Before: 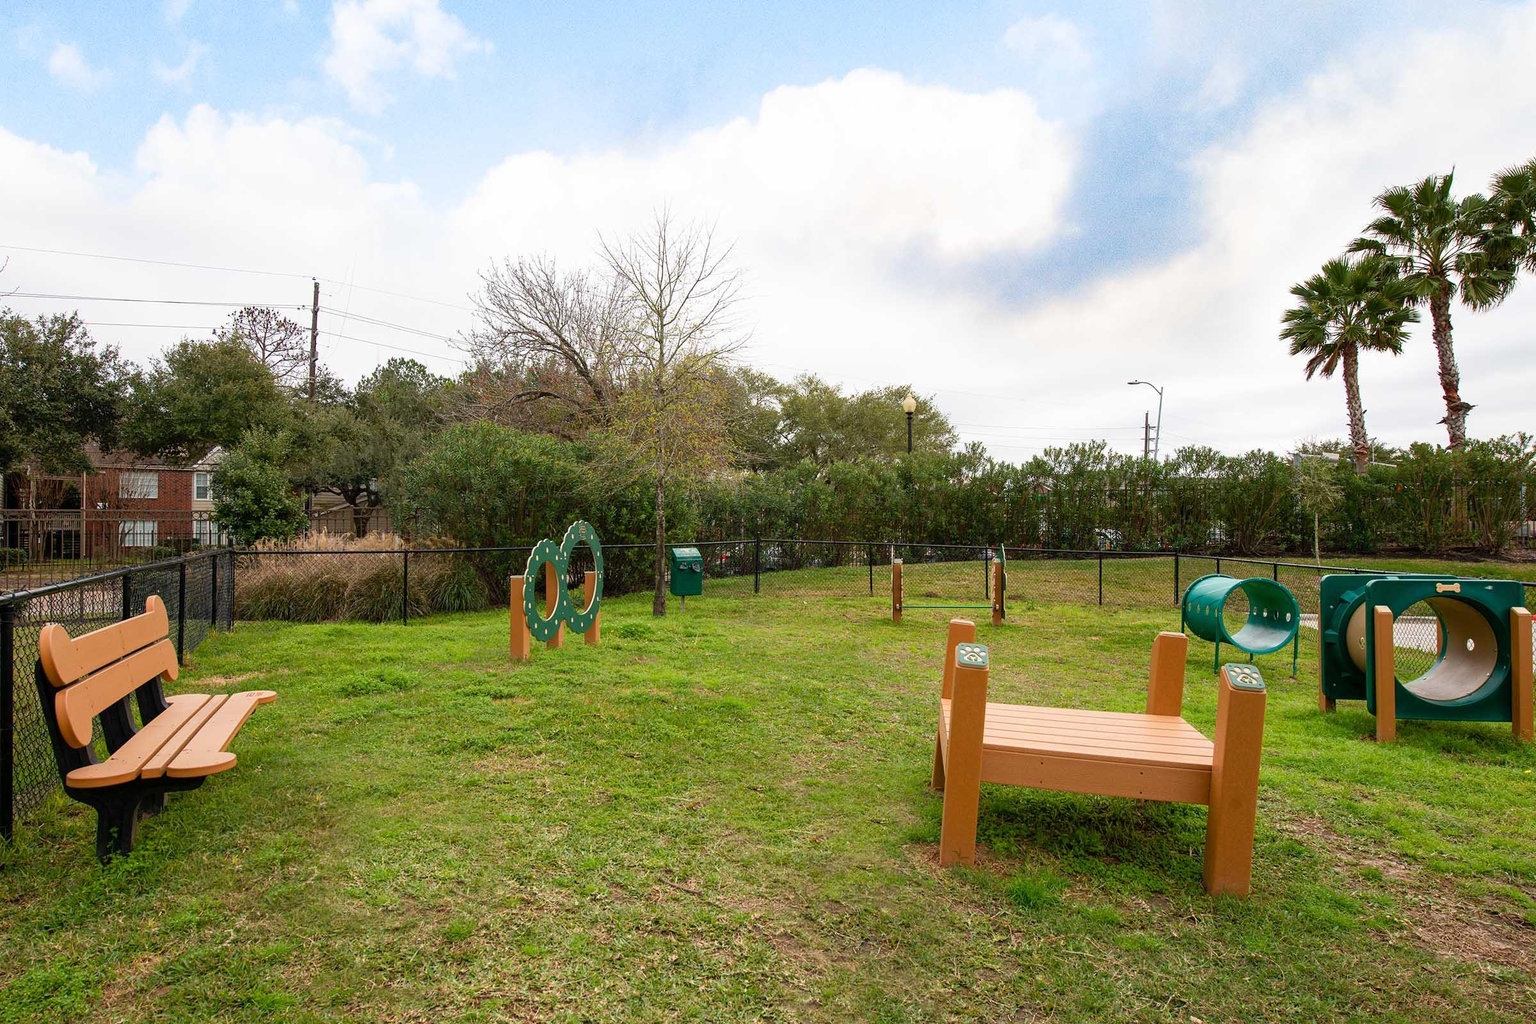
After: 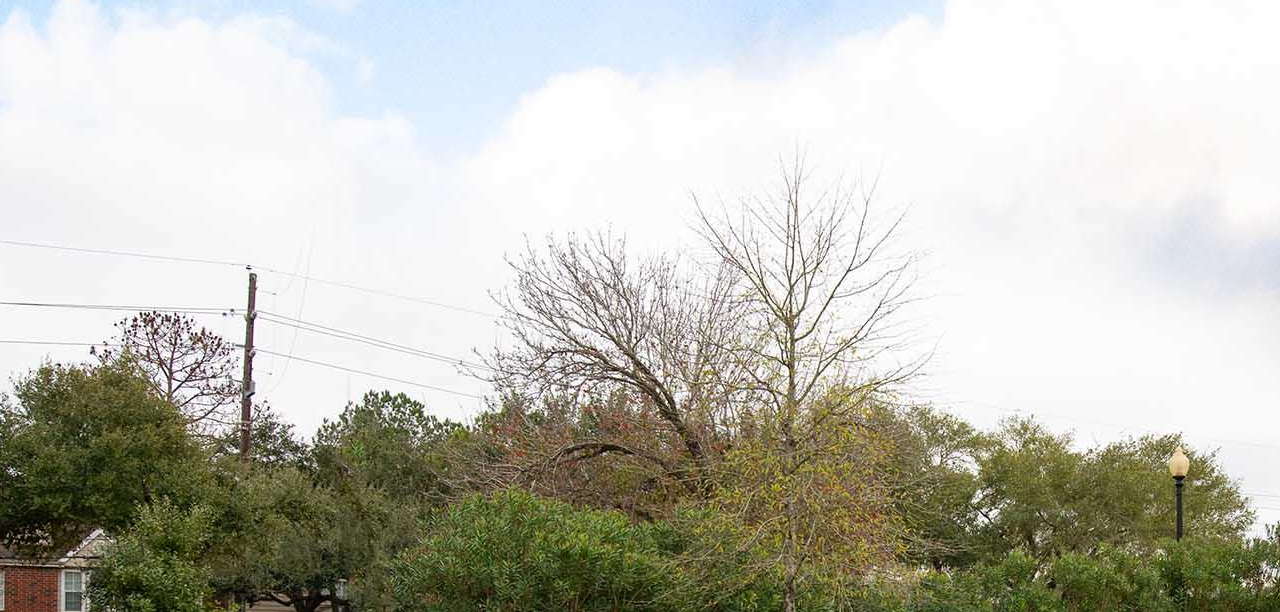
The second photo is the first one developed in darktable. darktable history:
crop: left 10.084%, top 10.511%, right 36.558%, bottom 51.191%
